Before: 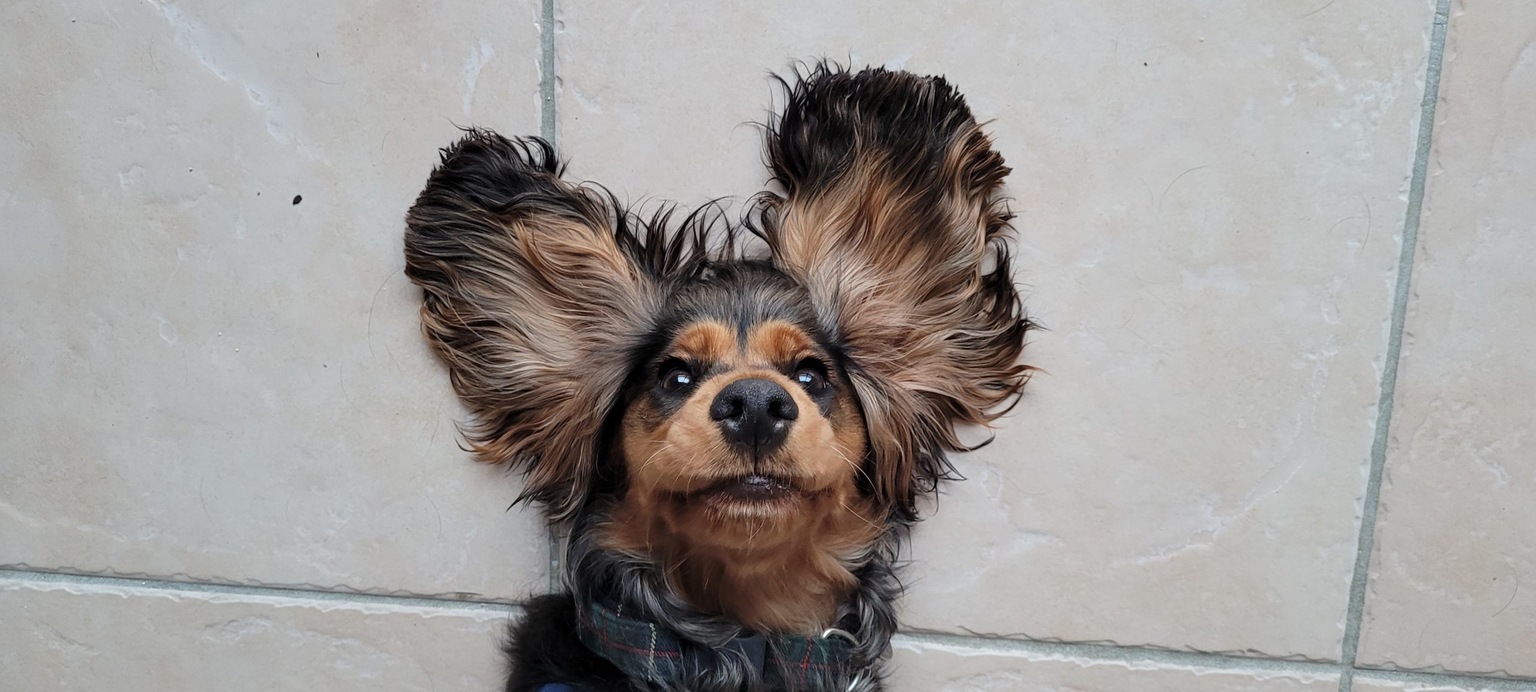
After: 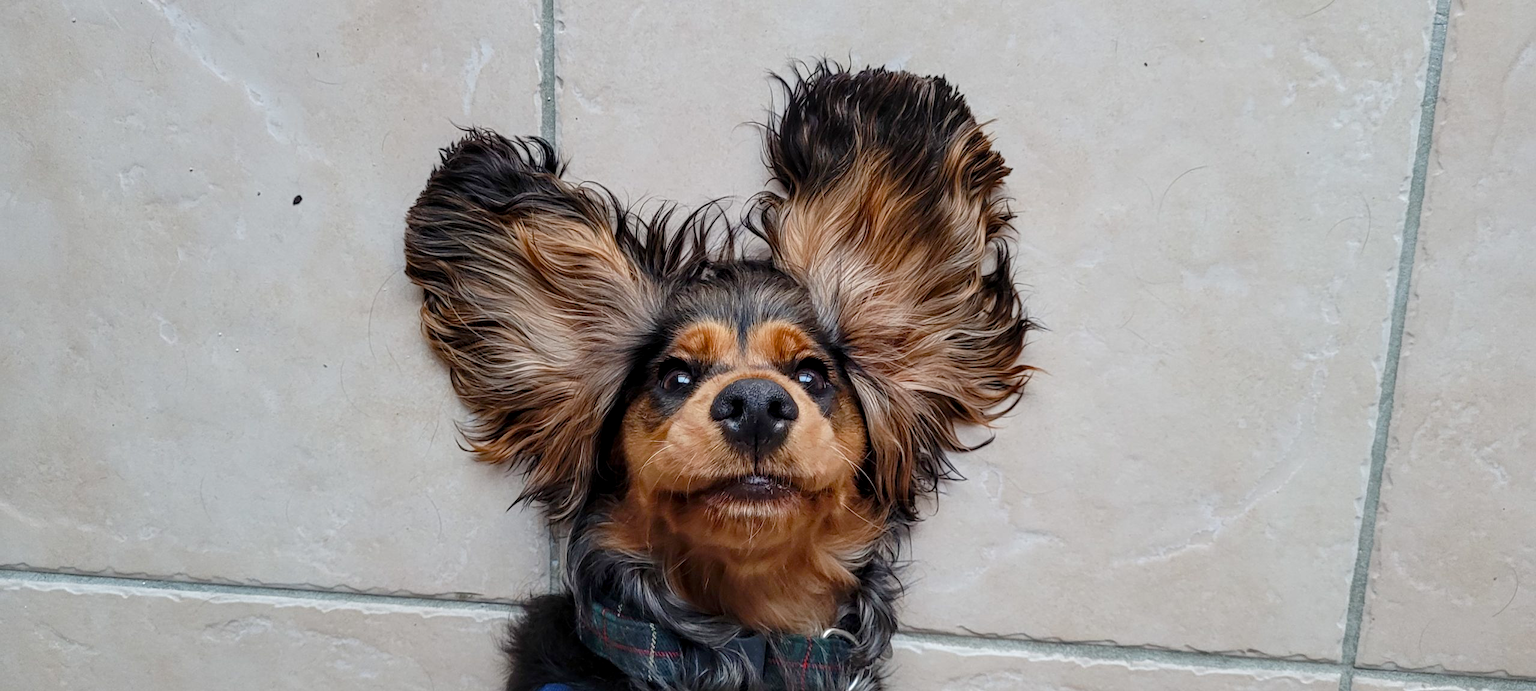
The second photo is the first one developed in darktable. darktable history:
color balance rgb: perceptual saturation grading › global saturation 20%, perceptual saturation grading › highlights -25%, perceptual saturation grading › shadows 50%
tone equalizer: on, module defaults
local contrast: on, module defaults
